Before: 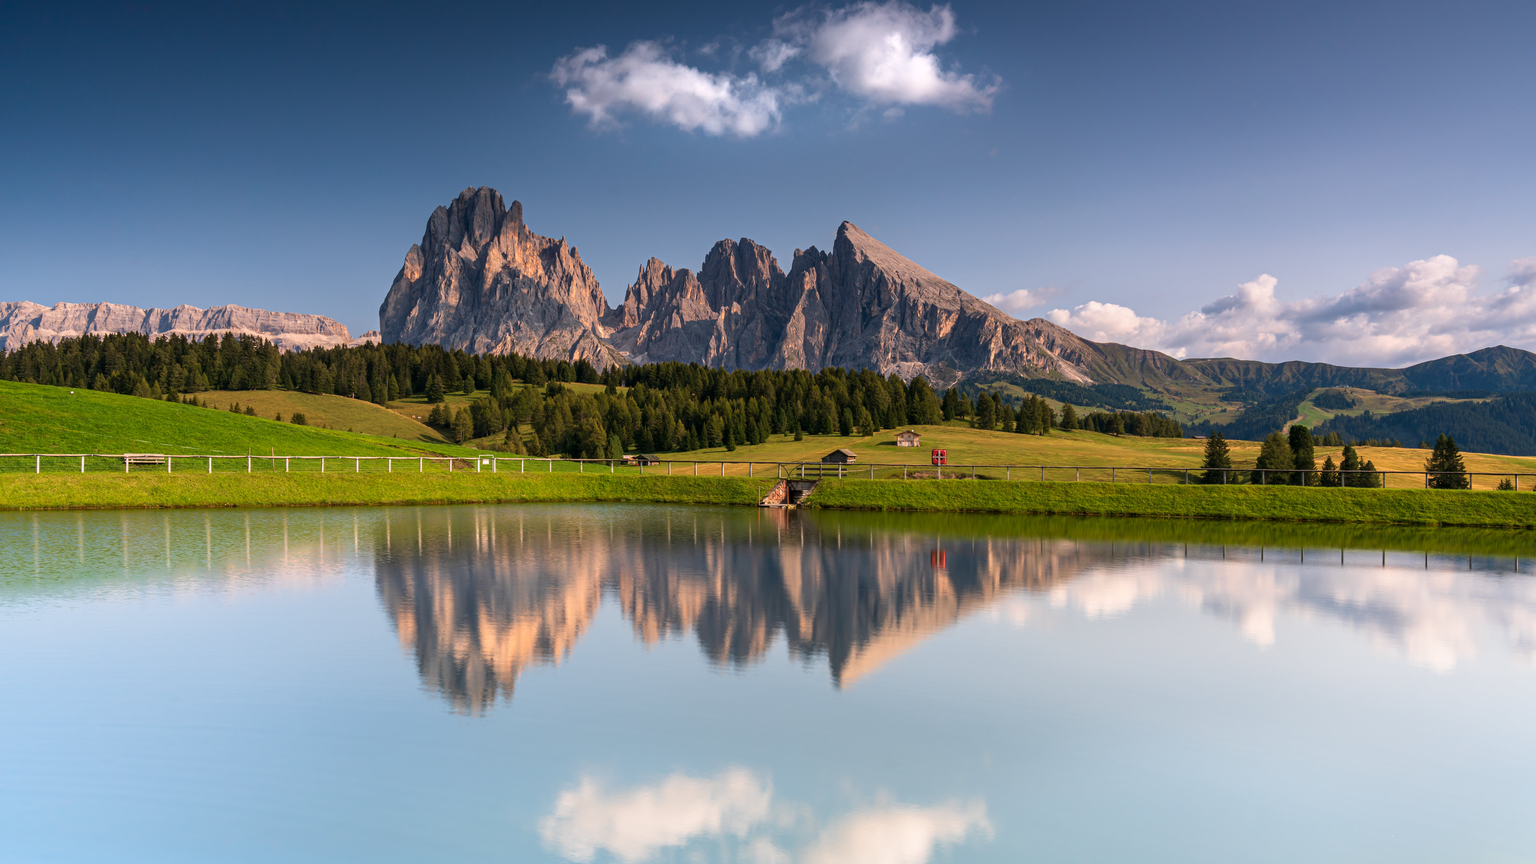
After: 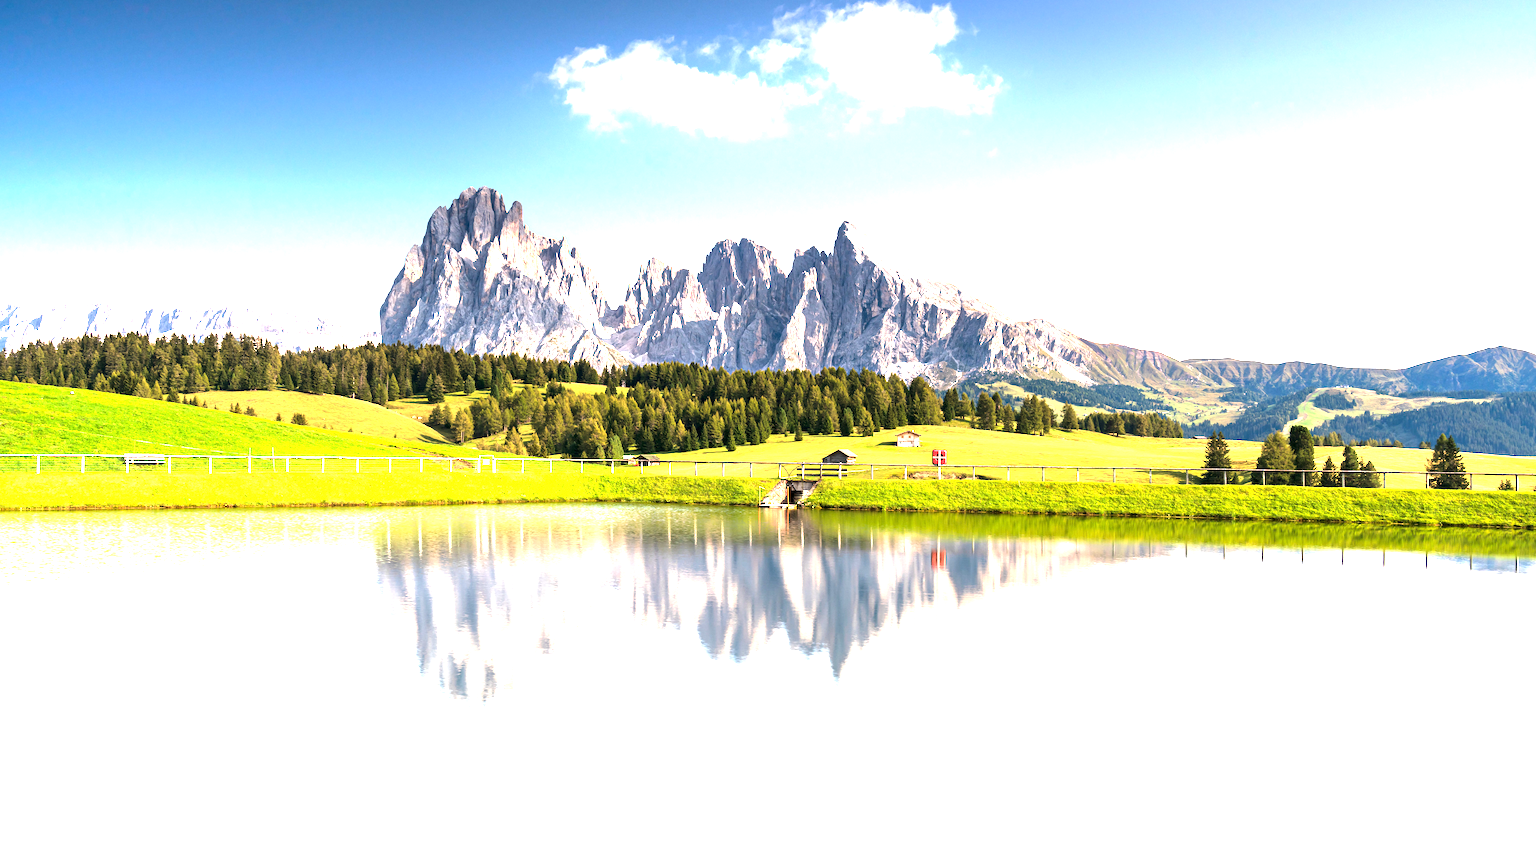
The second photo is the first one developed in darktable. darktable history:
exposure: exposure 2.269 EV, compensate highlight preservation false
tone equalizer: -8 EV -0.403 EV, -7 EV -0.42 EV, -6 EV -0.328 EV, -5 EV -0.216 EV, -3 EV 0.203 EV, -2 EV 0.336 EV, -1 EV 0.377 EV, +0 EV 0.422 EV, edges refinement/feathering 500, mask exposure compensation -1.57 EV, preserve details no
